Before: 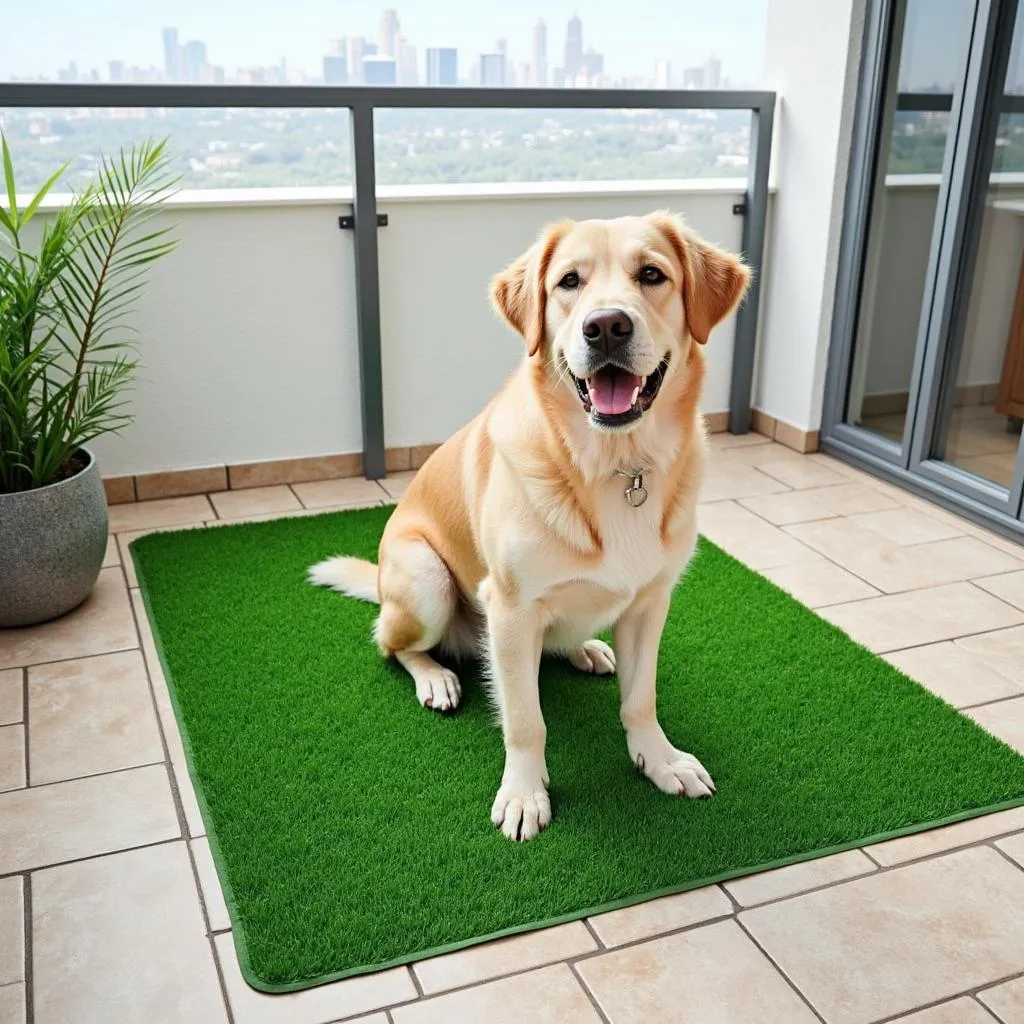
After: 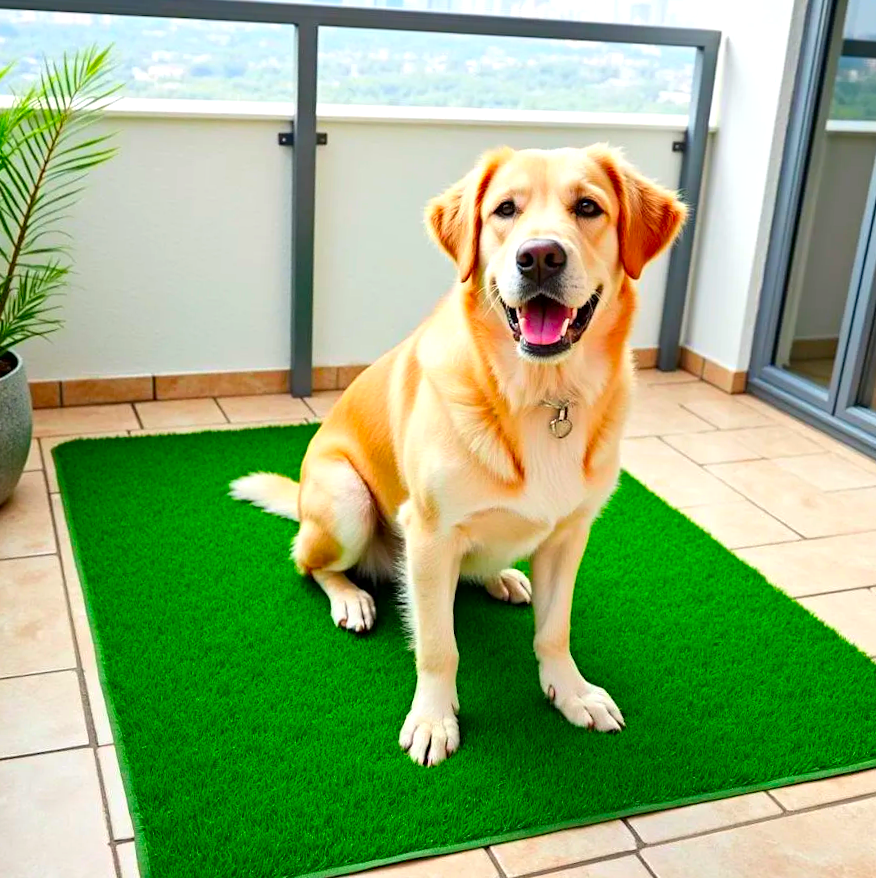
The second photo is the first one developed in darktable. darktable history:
crop and rotate: angle -2.99°, left 5.306%, top 5.183%, right 4.775%, bottom 4.67%
color correction: highlights b* 0.066, saturation 1.83
exposure: black level correction 0.001, exposure 0.3 EV, compensate exposure bias true, compensate highlight preservation false
